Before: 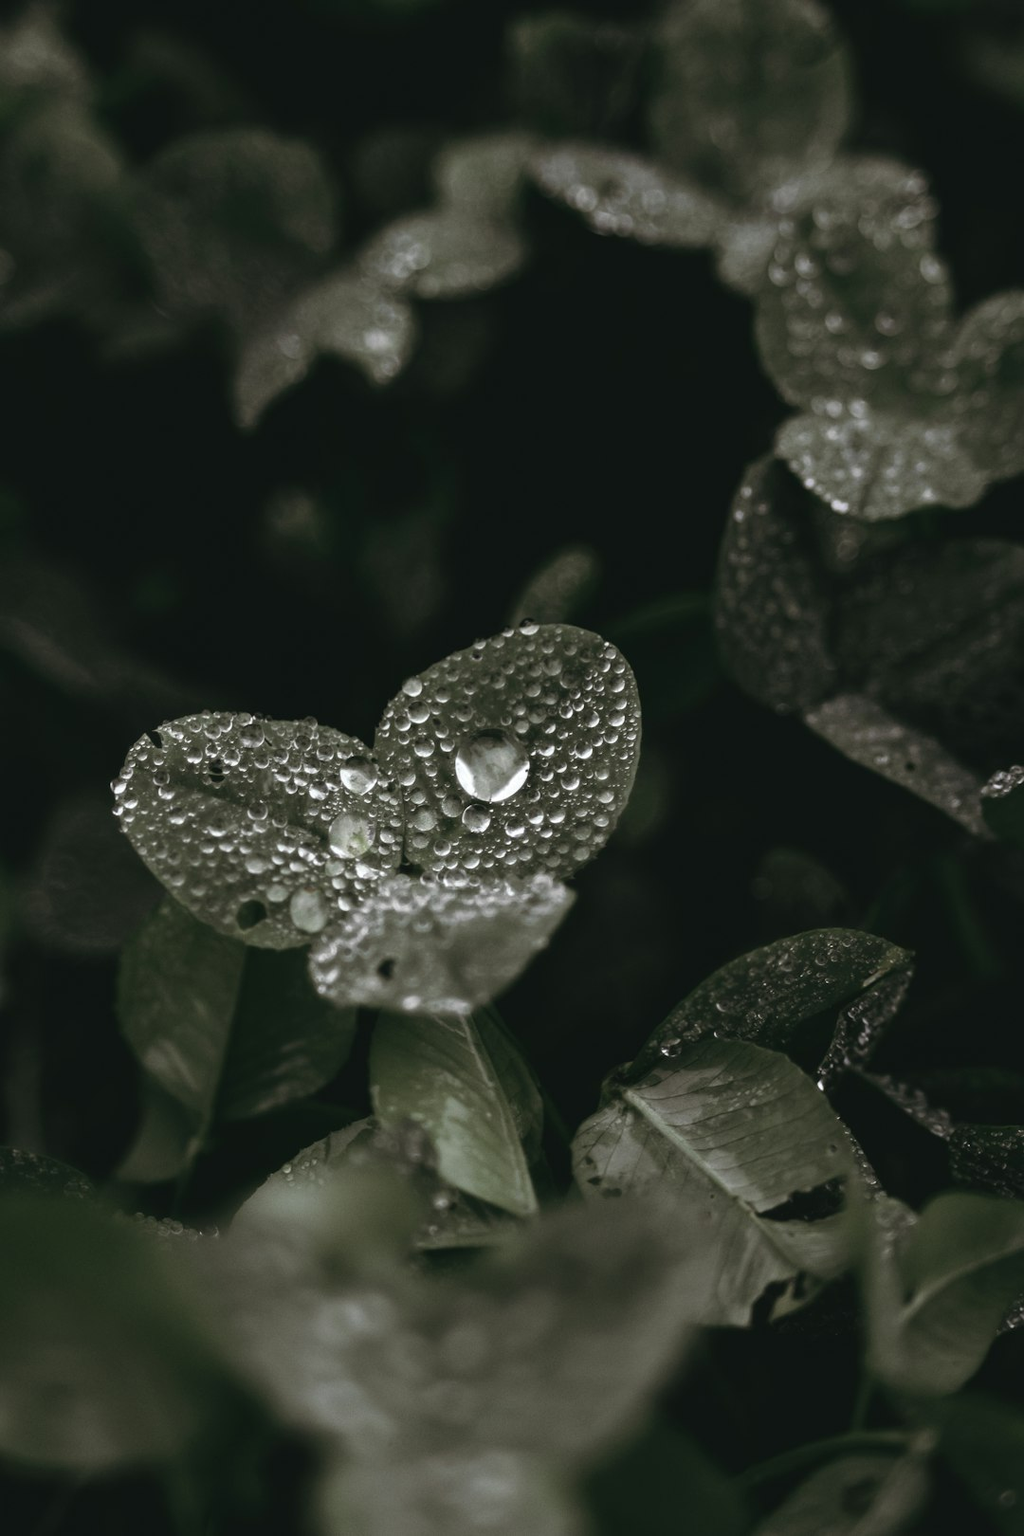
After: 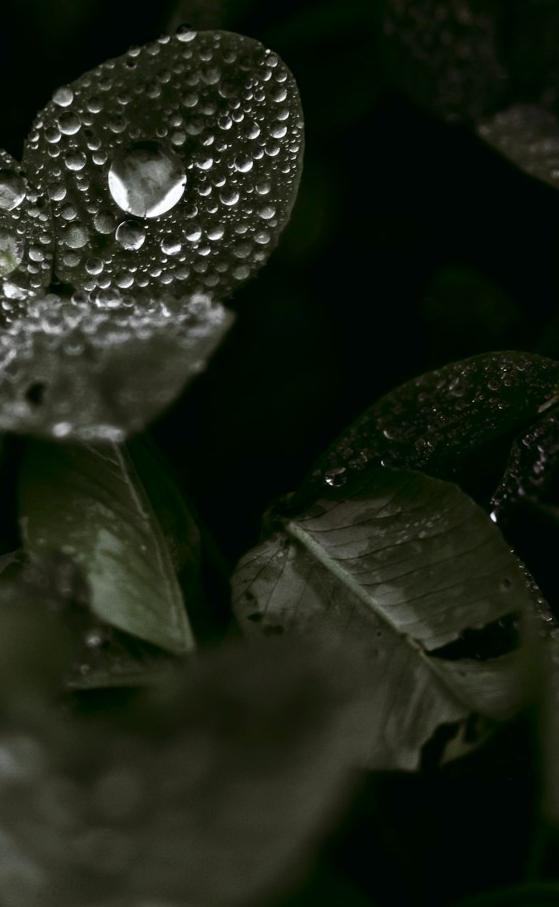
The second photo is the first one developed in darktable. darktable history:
contrast brightness saturation: contrast 0.1, brightness -0.26, saturation 0.14
crop: left 34.479%, top 38.822%, right 13.718%, bottom 5.172%
